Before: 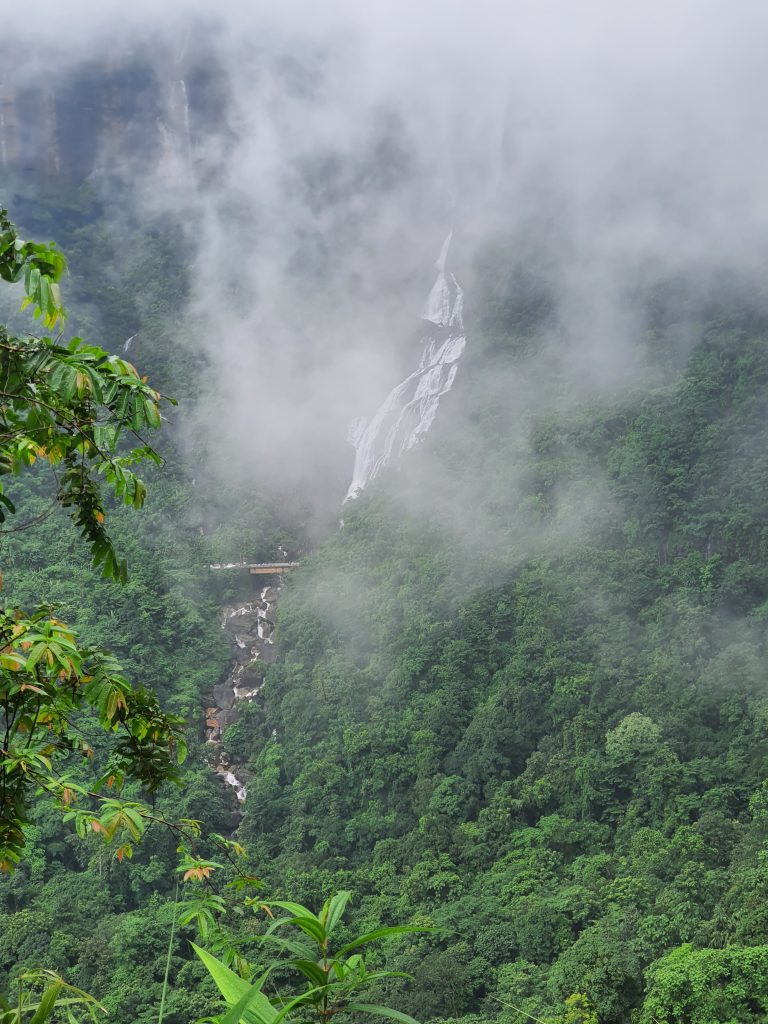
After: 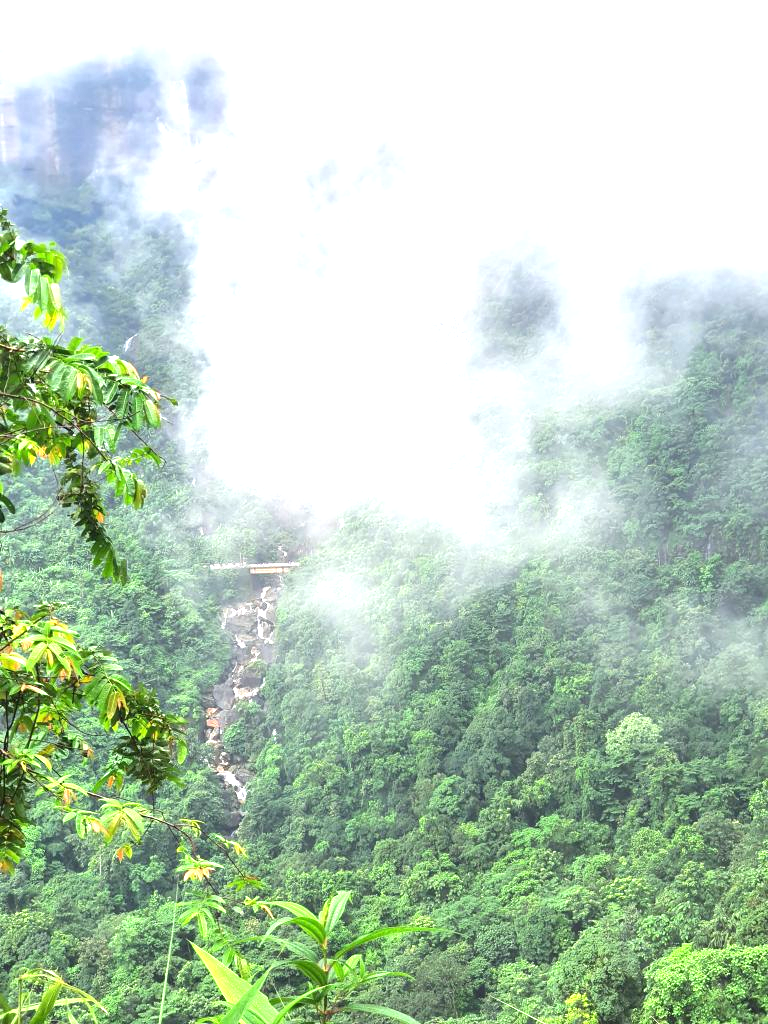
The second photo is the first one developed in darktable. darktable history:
exposure: black level correction 0, exposure 1.682 EV, compensate exposure bias true, compensate highlight preservation false
